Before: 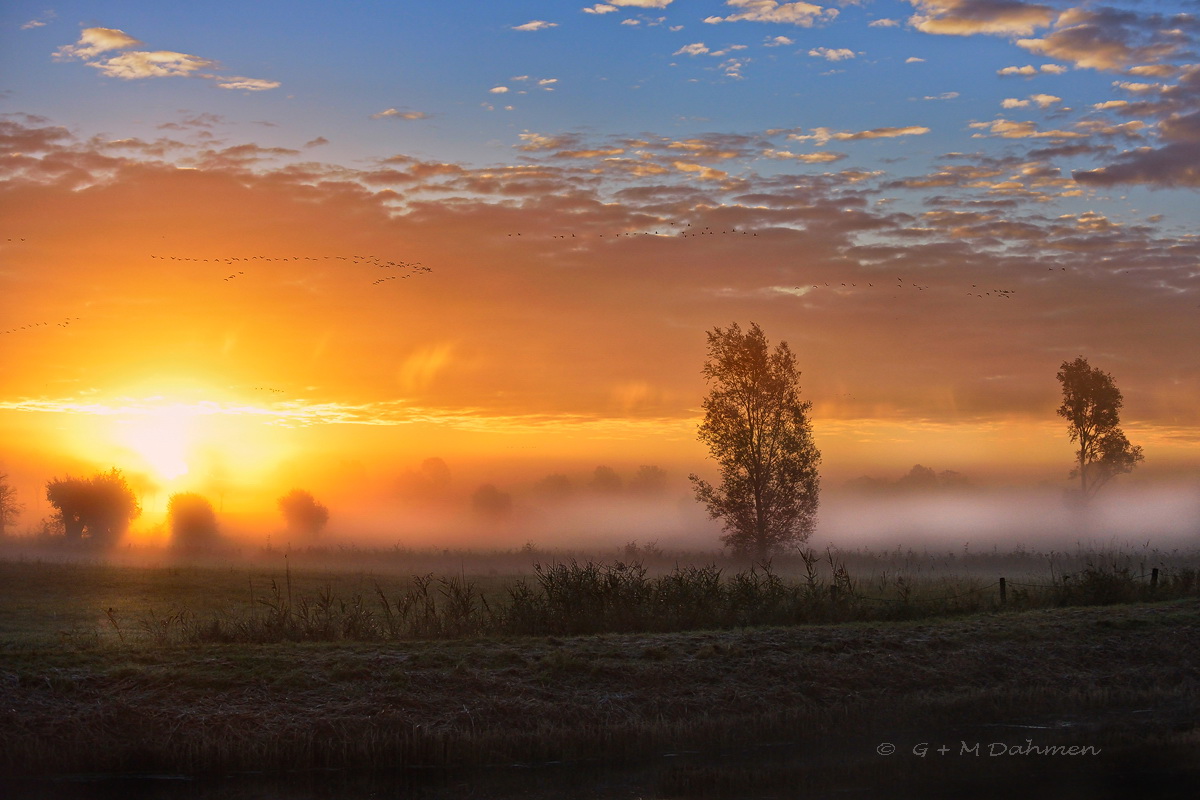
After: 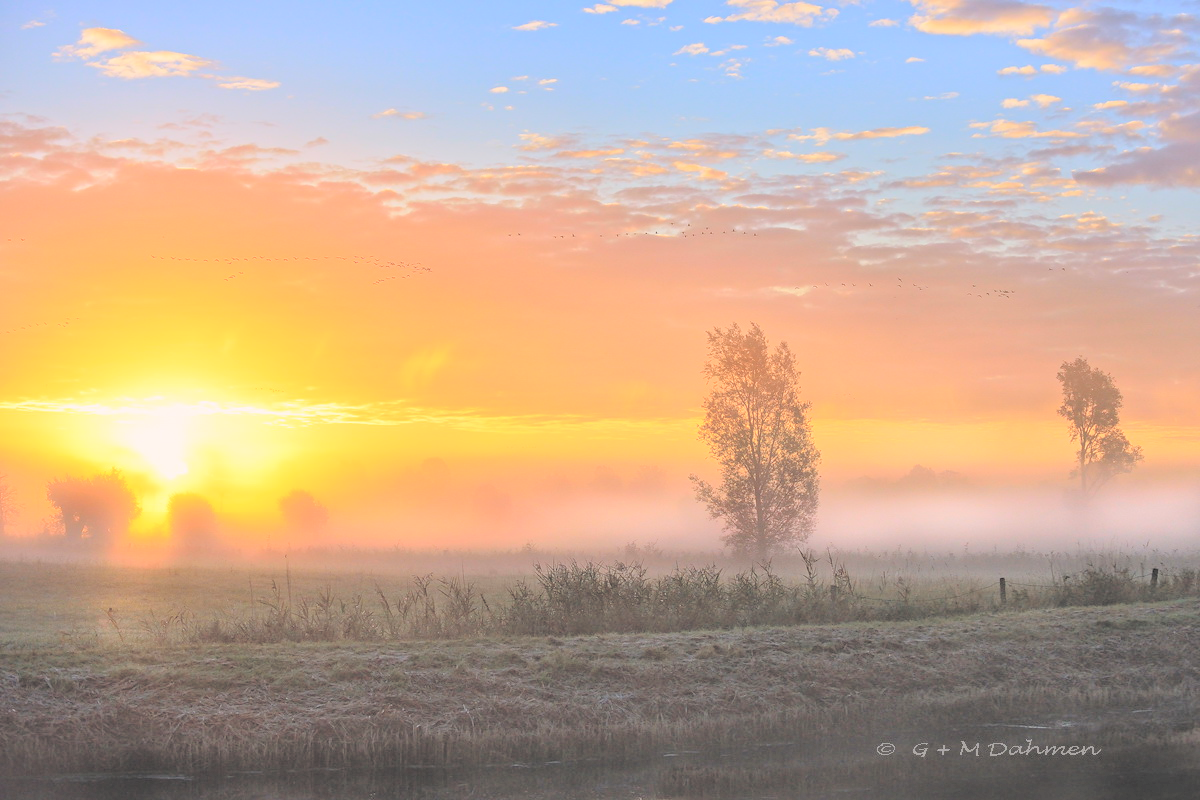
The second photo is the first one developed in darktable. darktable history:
contrast brightness saturation: brightness 0.983
